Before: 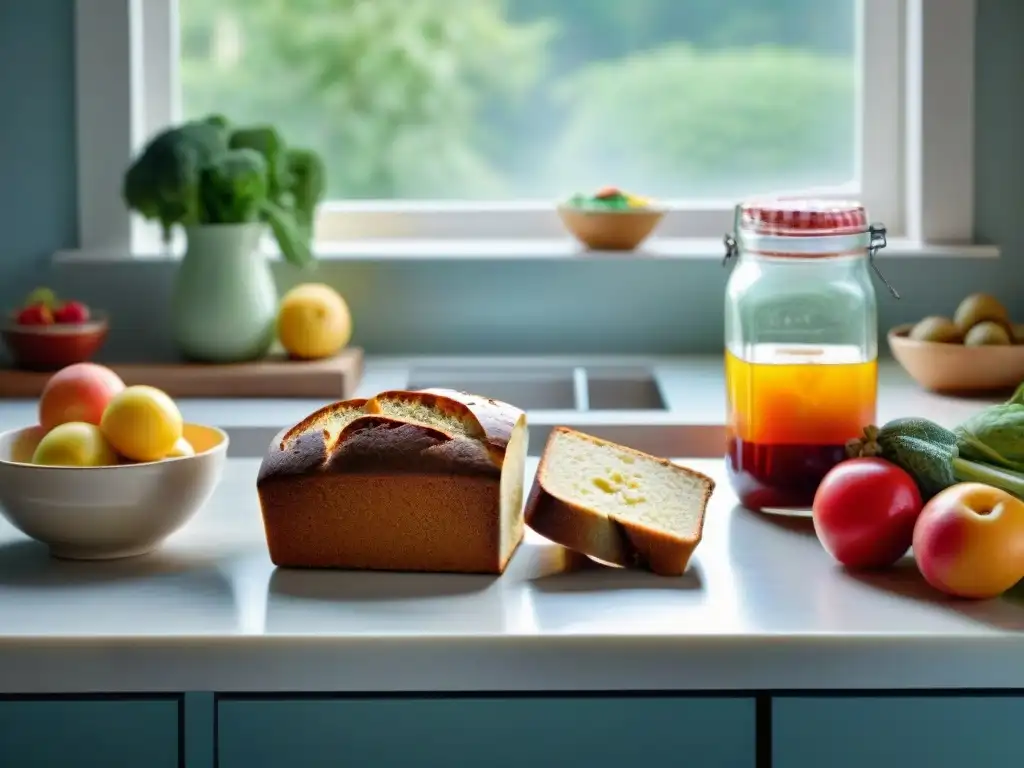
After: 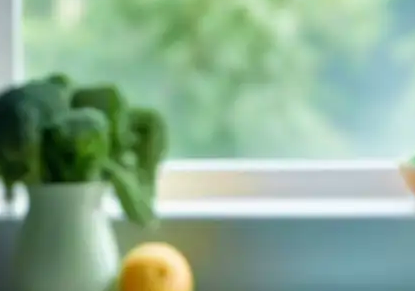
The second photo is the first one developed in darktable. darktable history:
crop: left 15.452%, top 5.459%, right 43.956%, bottom 56.62%
velvia: strength 15%
